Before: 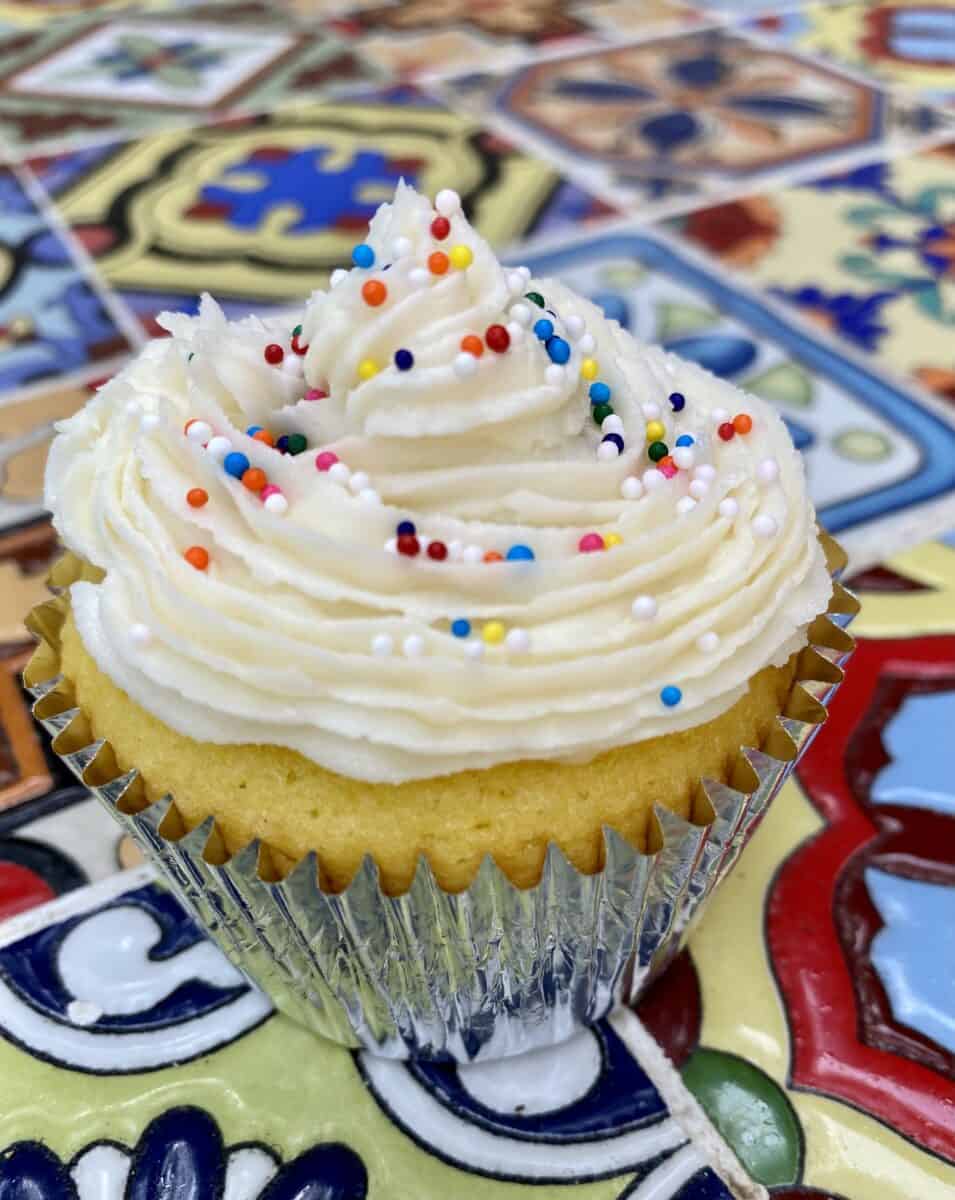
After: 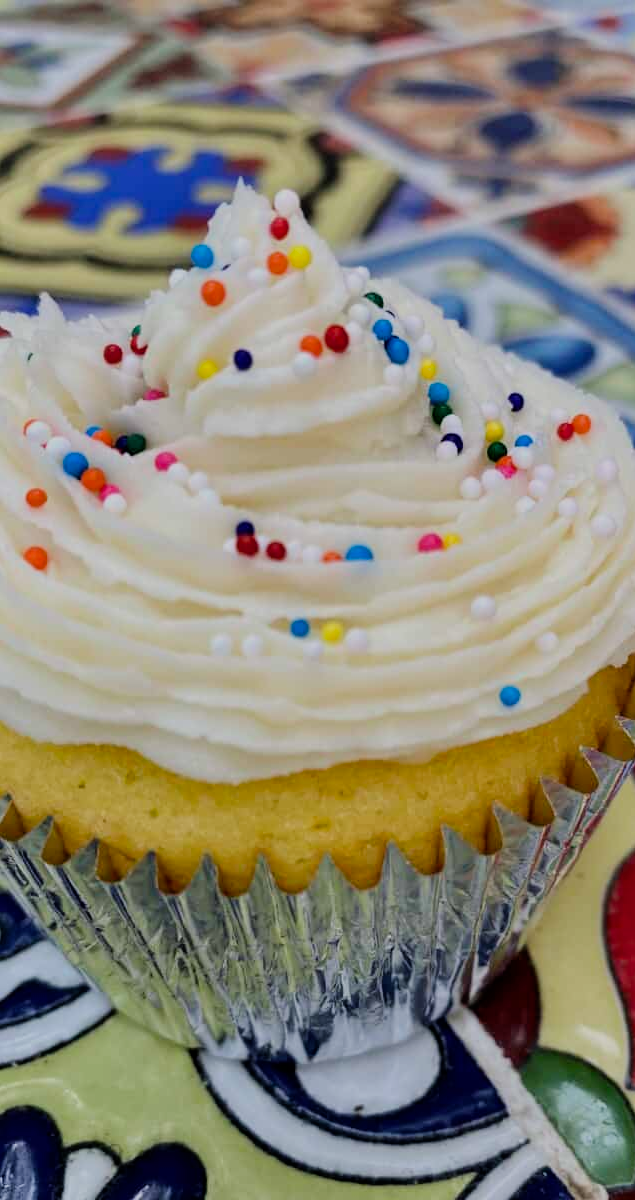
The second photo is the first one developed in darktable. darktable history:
crop: left 16.899%, right 16.556%
exposure: exposure -0.293 EV, compensate highlight preservation false
filmic rgb: hardness 4.17
